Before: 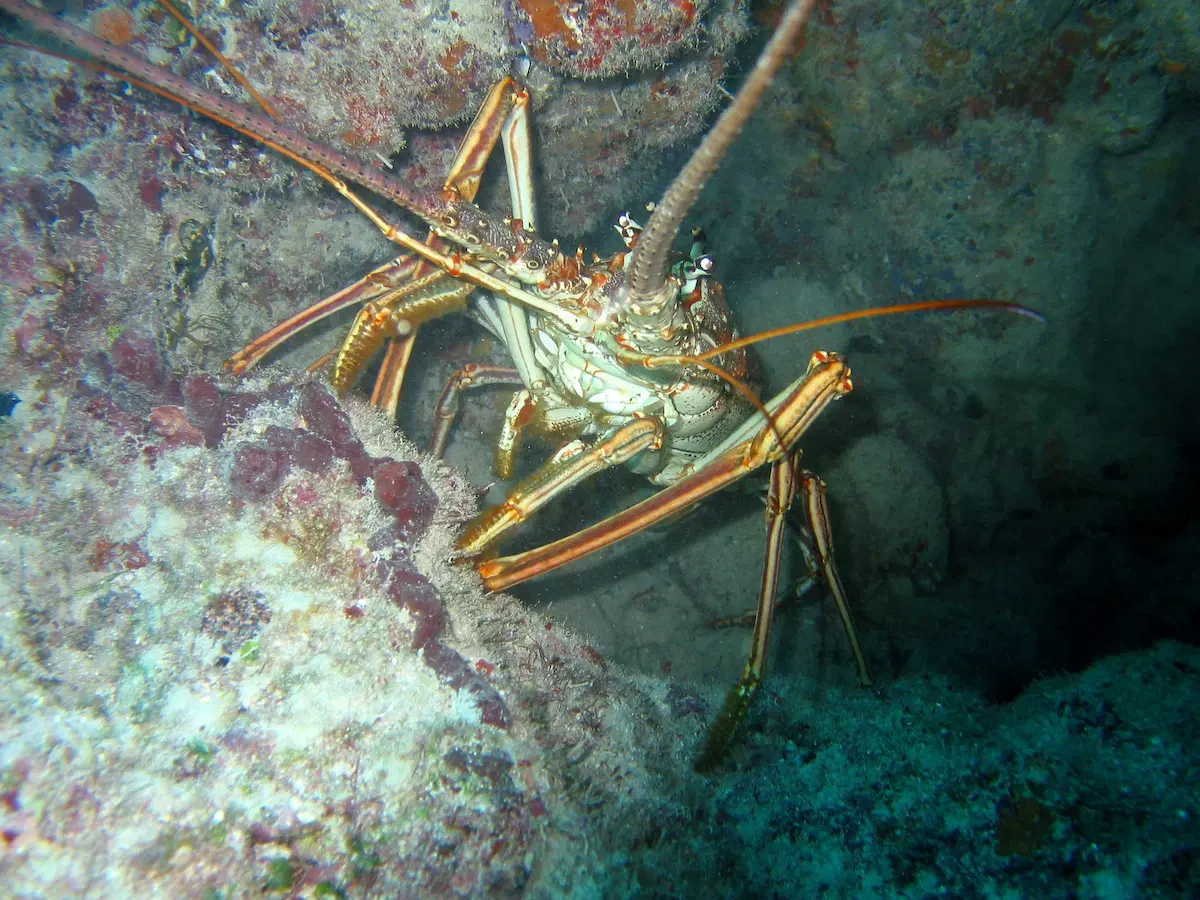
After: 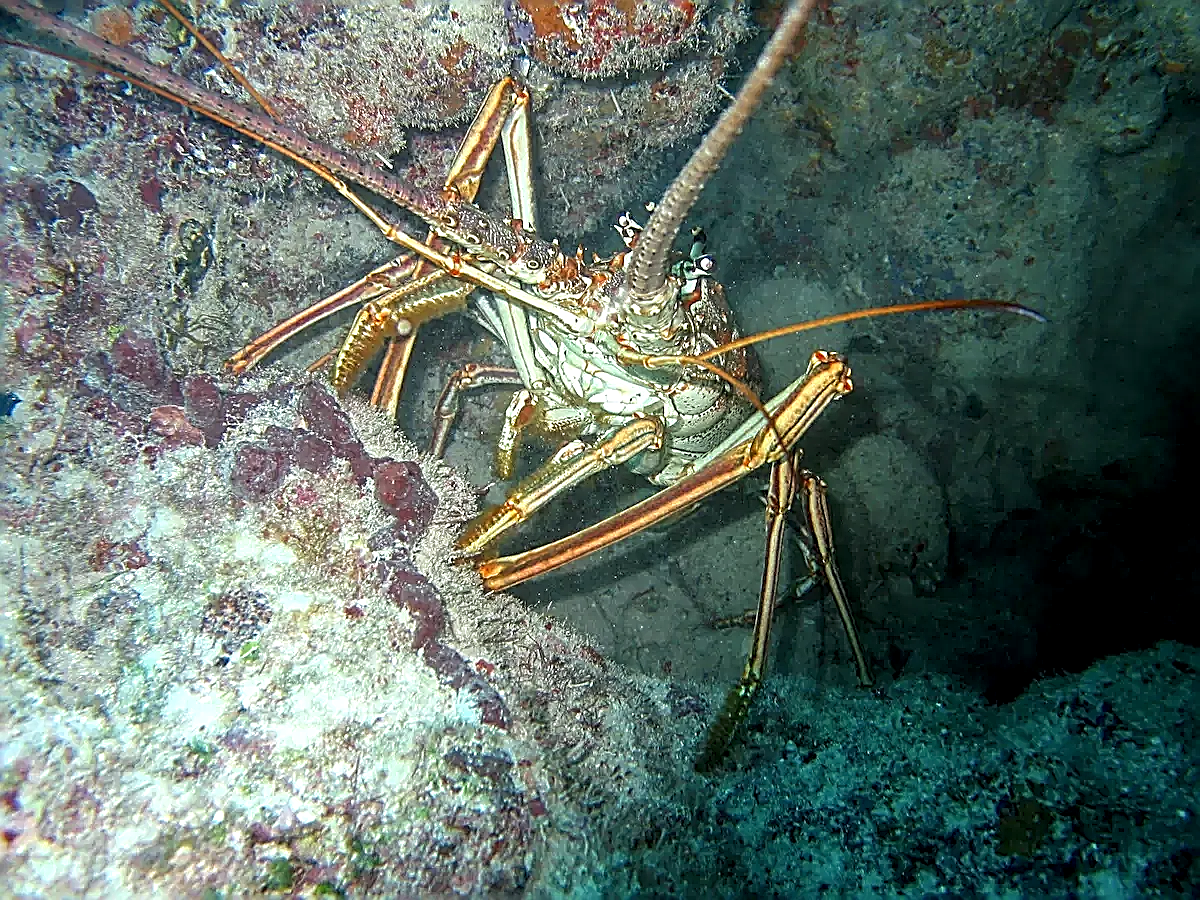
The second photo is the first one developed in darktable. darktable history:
tone equalizer: edges refinement/feathering 500, mask exposure compensation -1.57 EV, preserve details no
exposure: black level correction 0.001, exposure 0.14 EV, compensate highlight preservation false
sharpen: amount 1.992
local contrast: detail 130%
